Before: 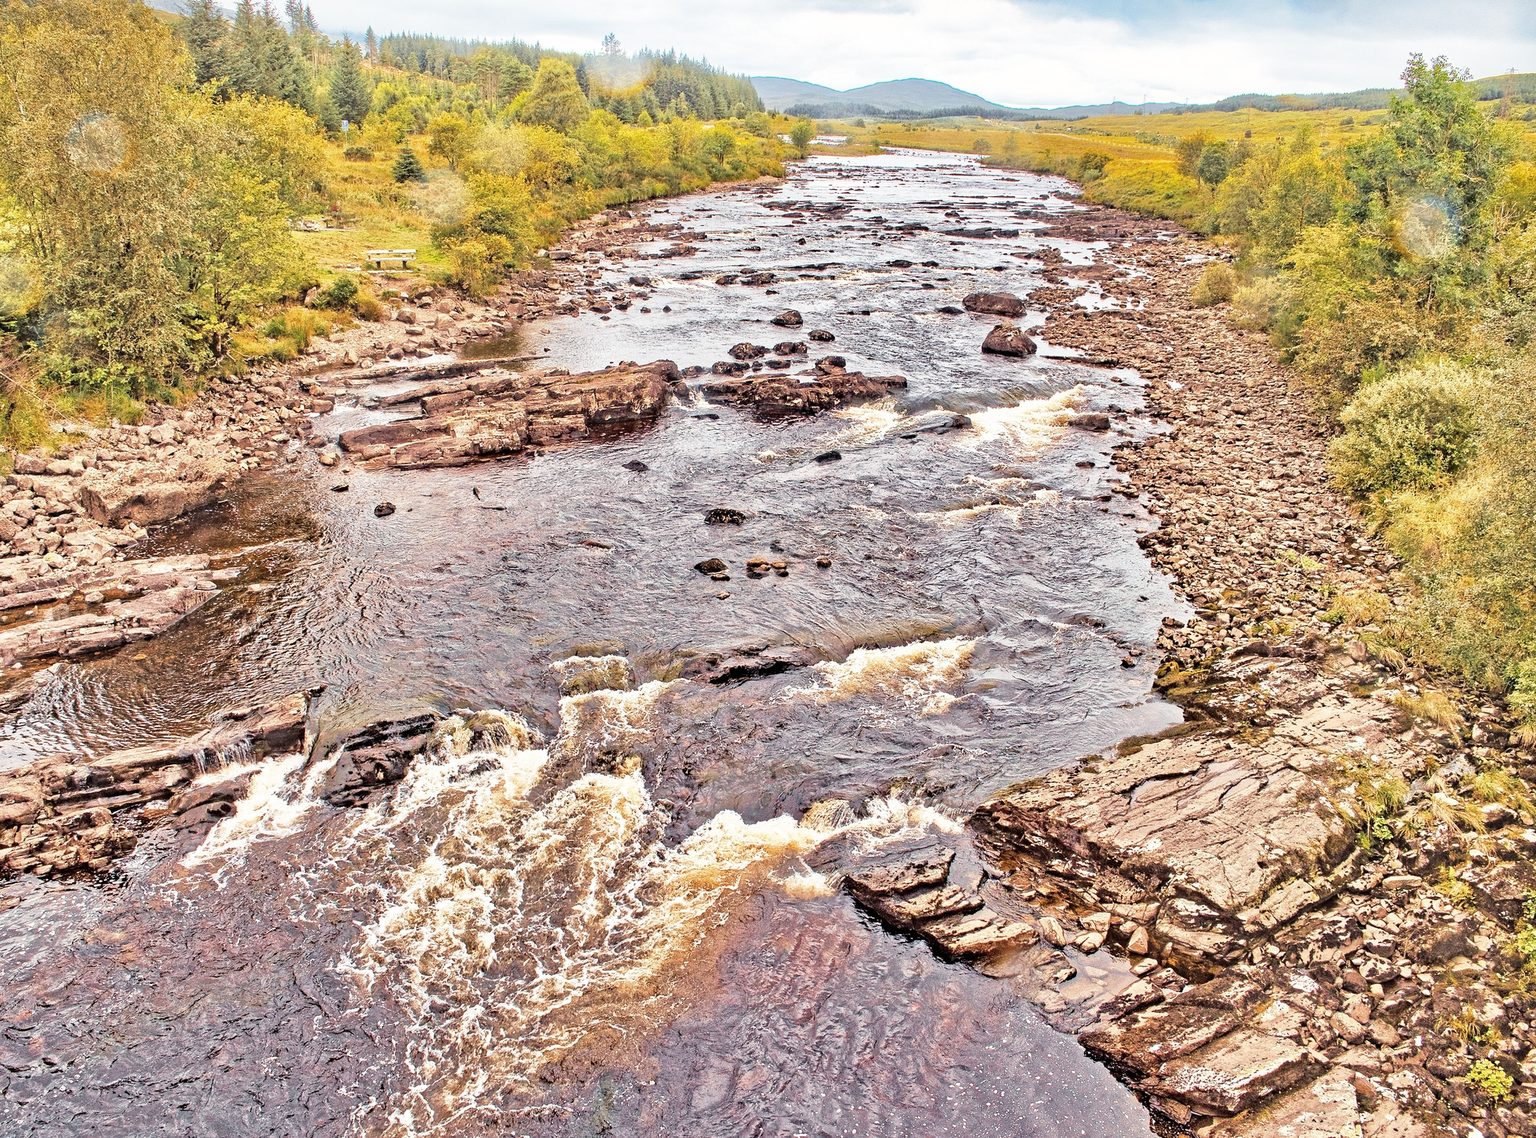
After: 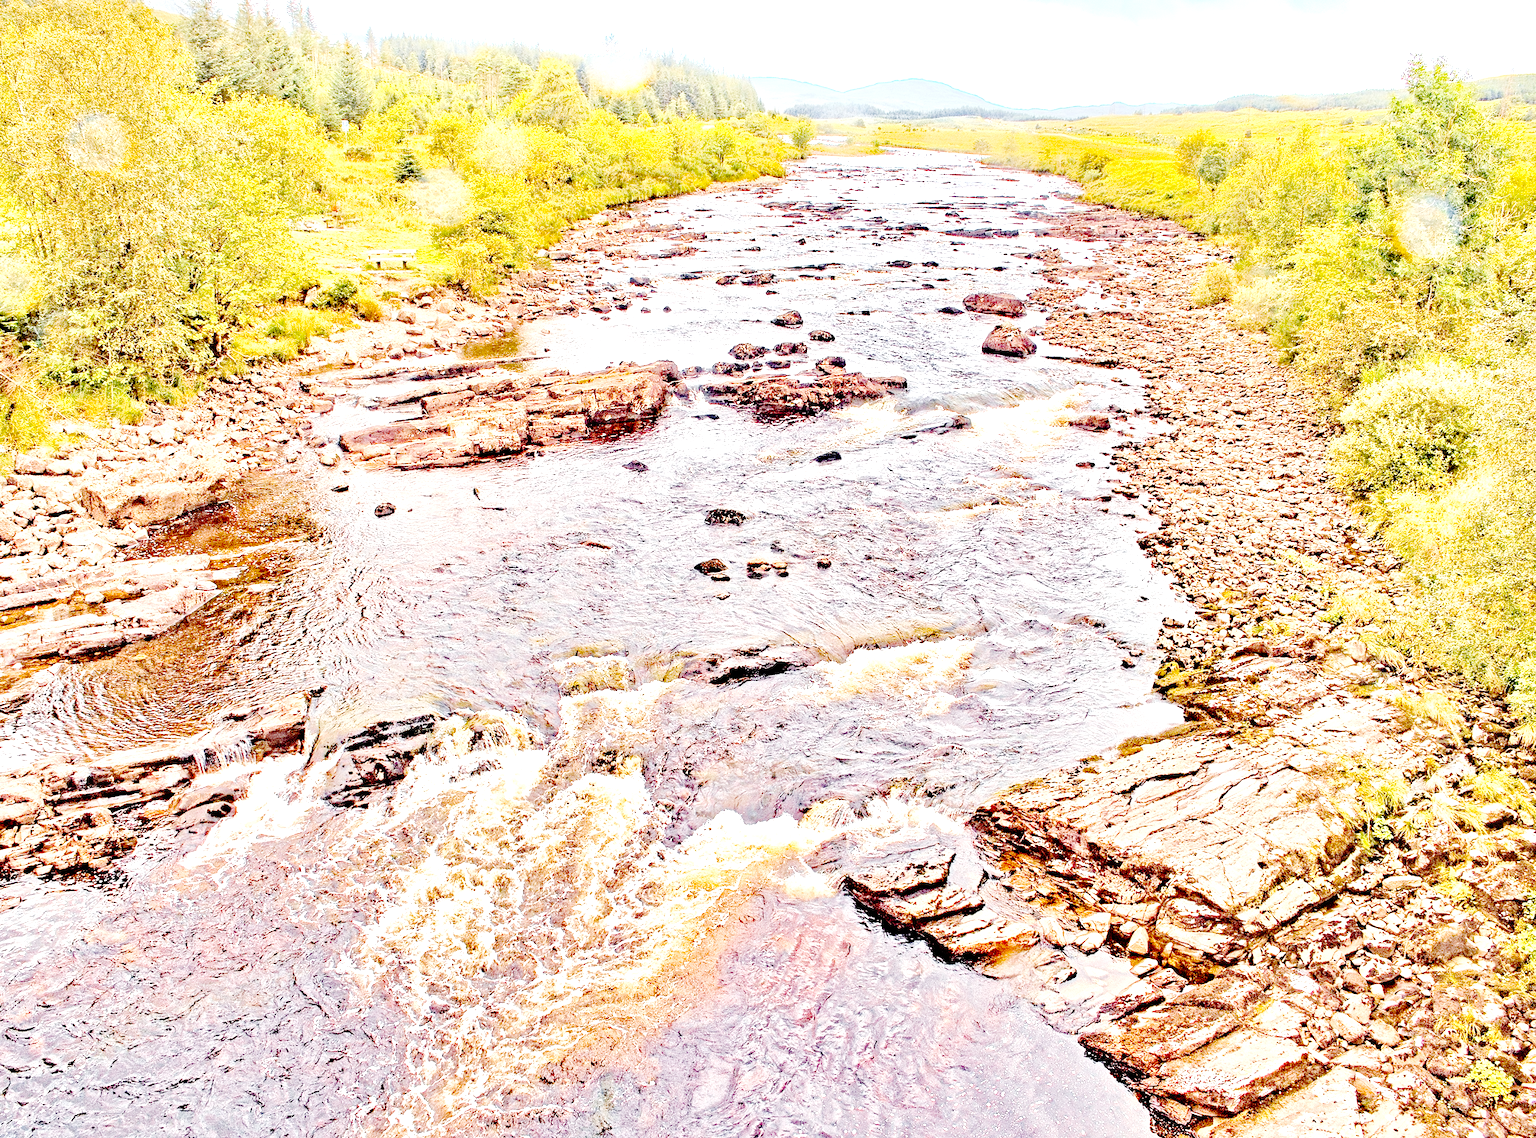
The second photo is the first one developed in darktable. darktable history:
exposure: exposure 0.818 EV, compensate exposure bias true, compensate highlight preservation false
color balance rgb: perceptual saturation grading › global saturation 20%, perceptual saturation grading › highlights -14.032%, perceptual saturation grading › shadows 49.929%, global vibrance 14.966%
base curve: curves: ch0 [(0, 0) (0.036, 0.01) (0.123, 0.254) (0.258, 0.504) (0.507, 0.748) (1, 1)], preserve colors none
